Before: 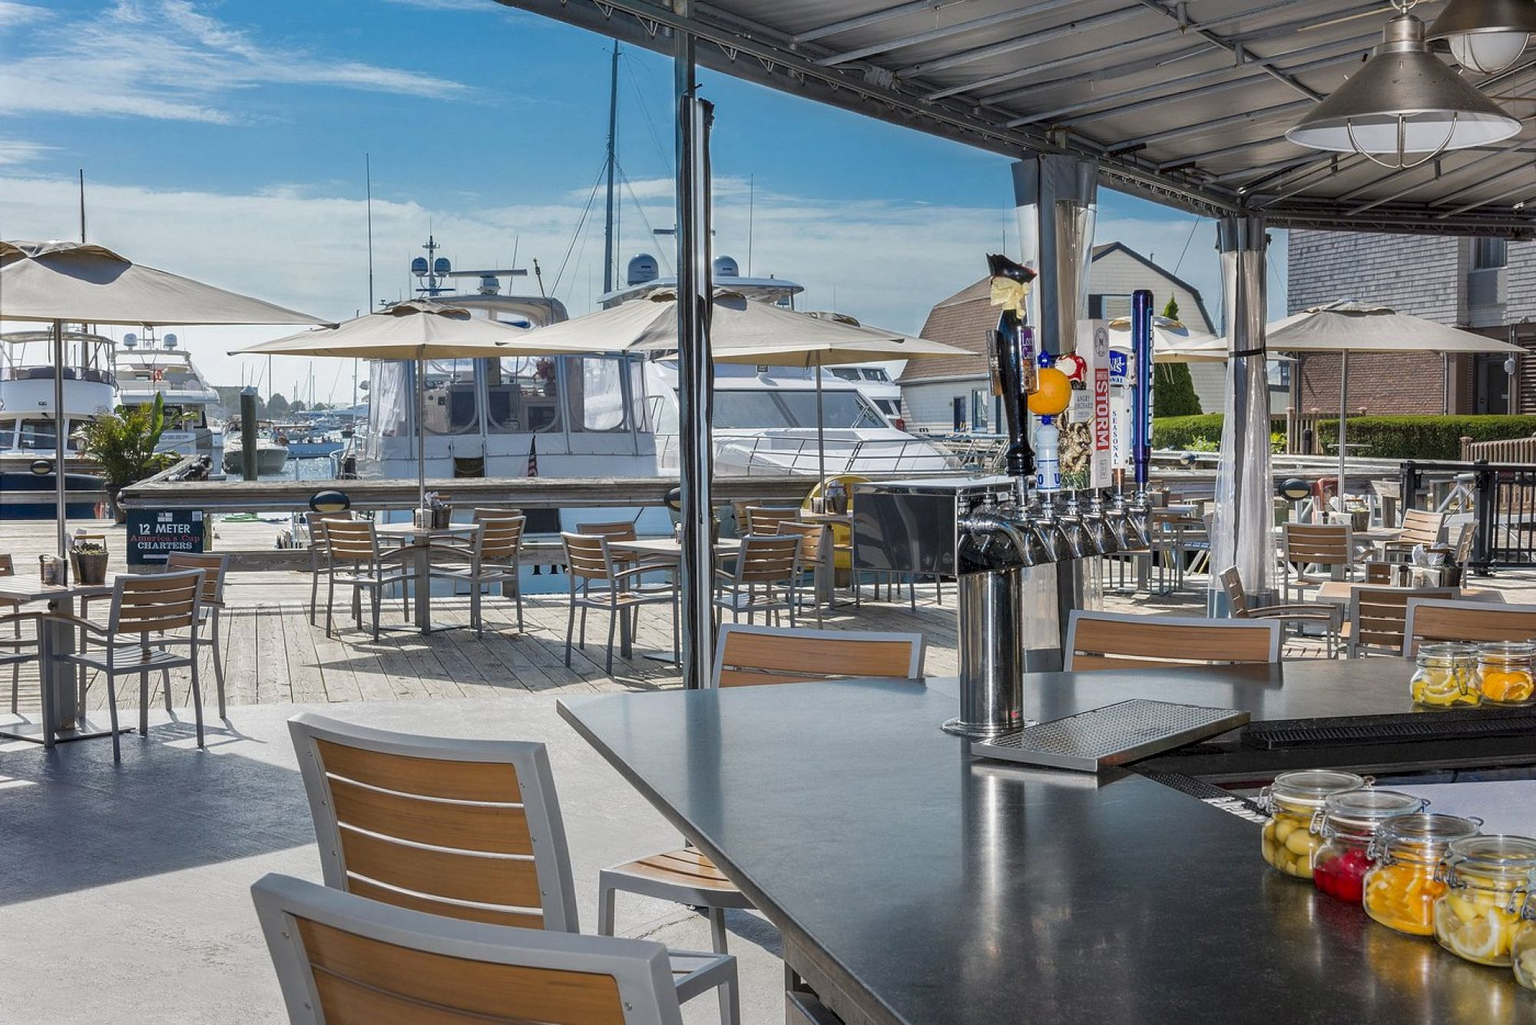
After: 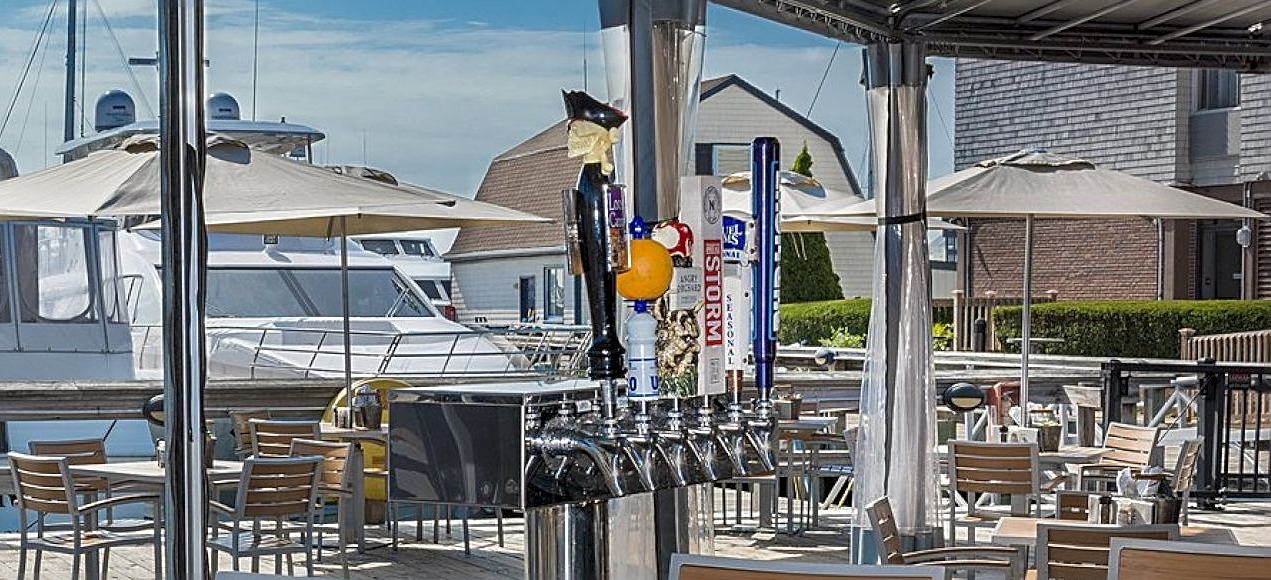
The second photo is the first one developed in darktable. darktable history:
sharpen: radius 2.788
crop: left 36.139%, top 18.037%, right 0.304%, bottom 38.474%
